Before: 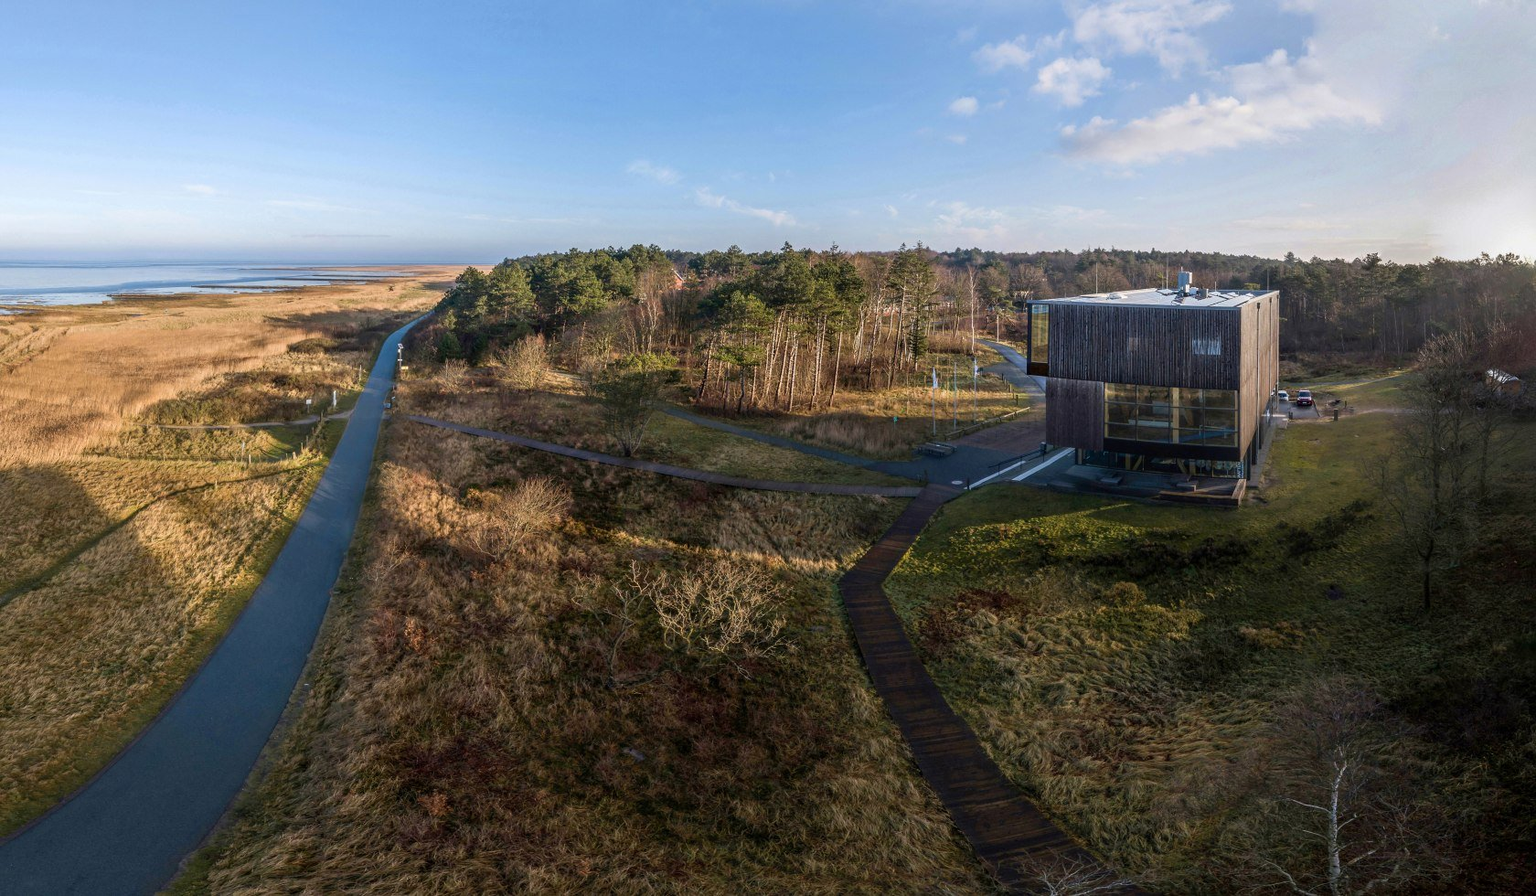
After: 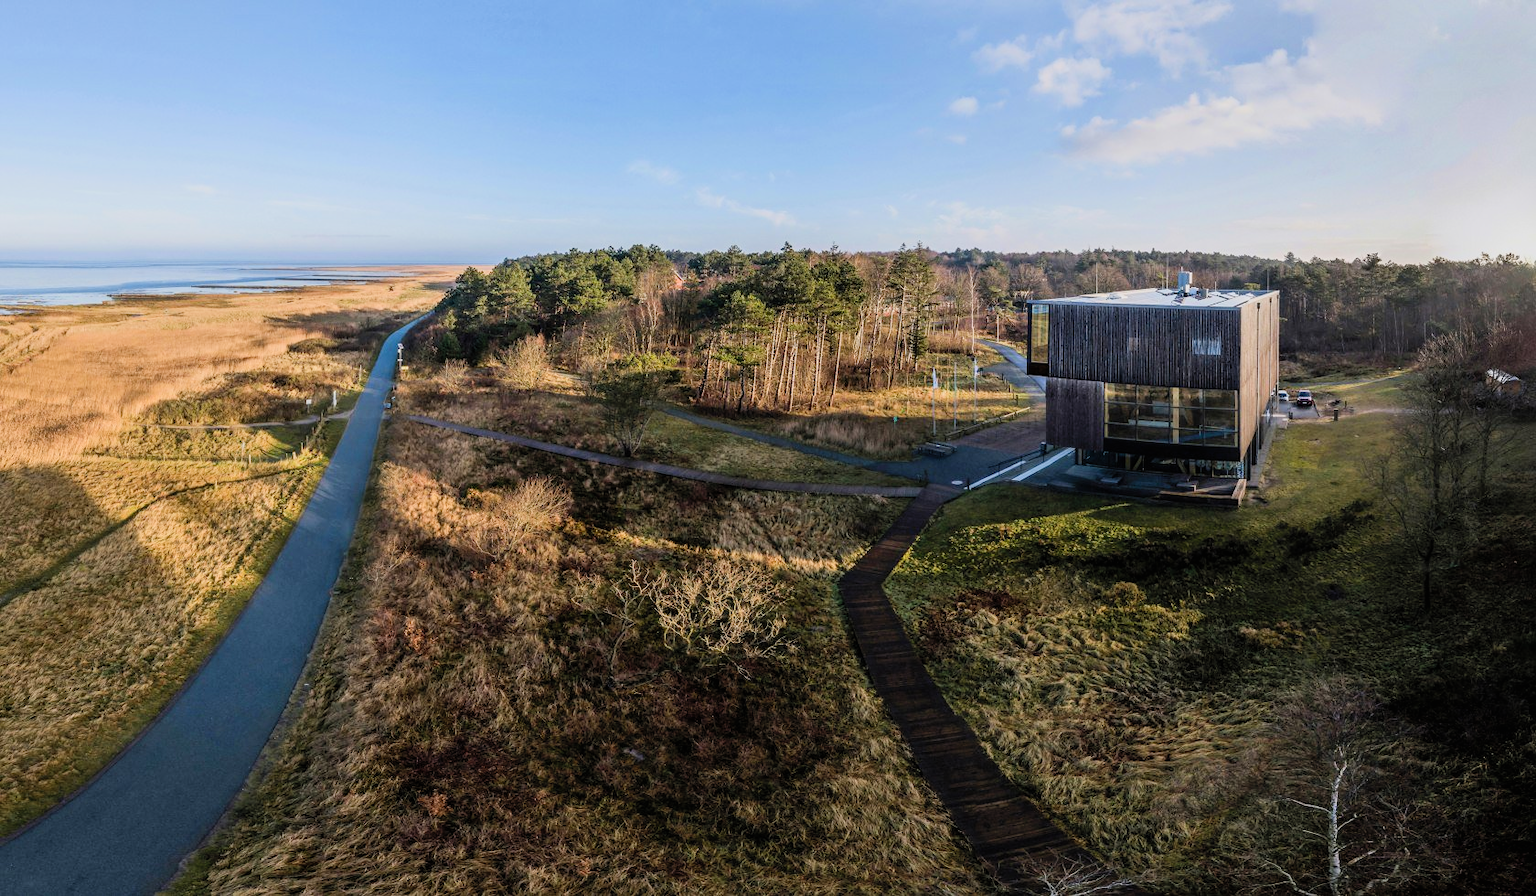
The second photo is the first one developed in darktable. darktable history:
shadows and highlights: shadows 32.33, highlights -31.81, shadows color adjustment 98%, highlights color adjustment 59.33%, soften with gaussian
contrast brightness saturation: contrast 0.196, brightness 0.165, saturation 0.223
filmic rgb: black relative exposure -7.65 EV, white relative exposure 4.56 EV, hardness 3.61
